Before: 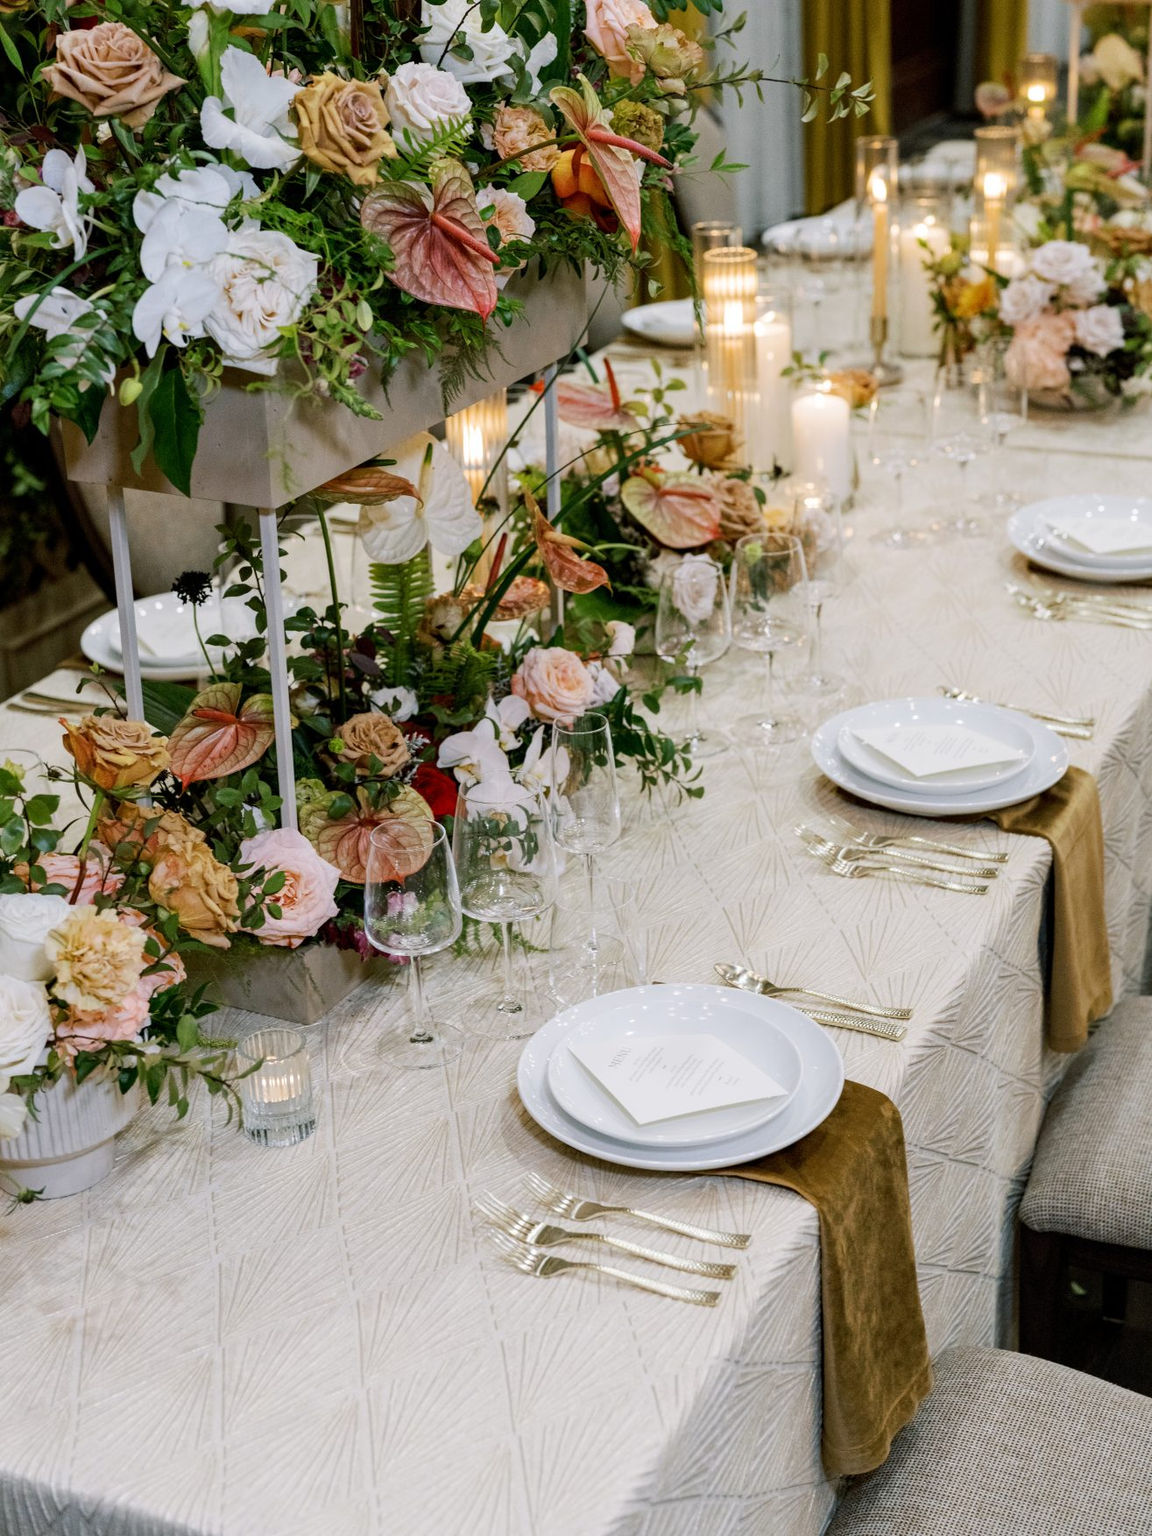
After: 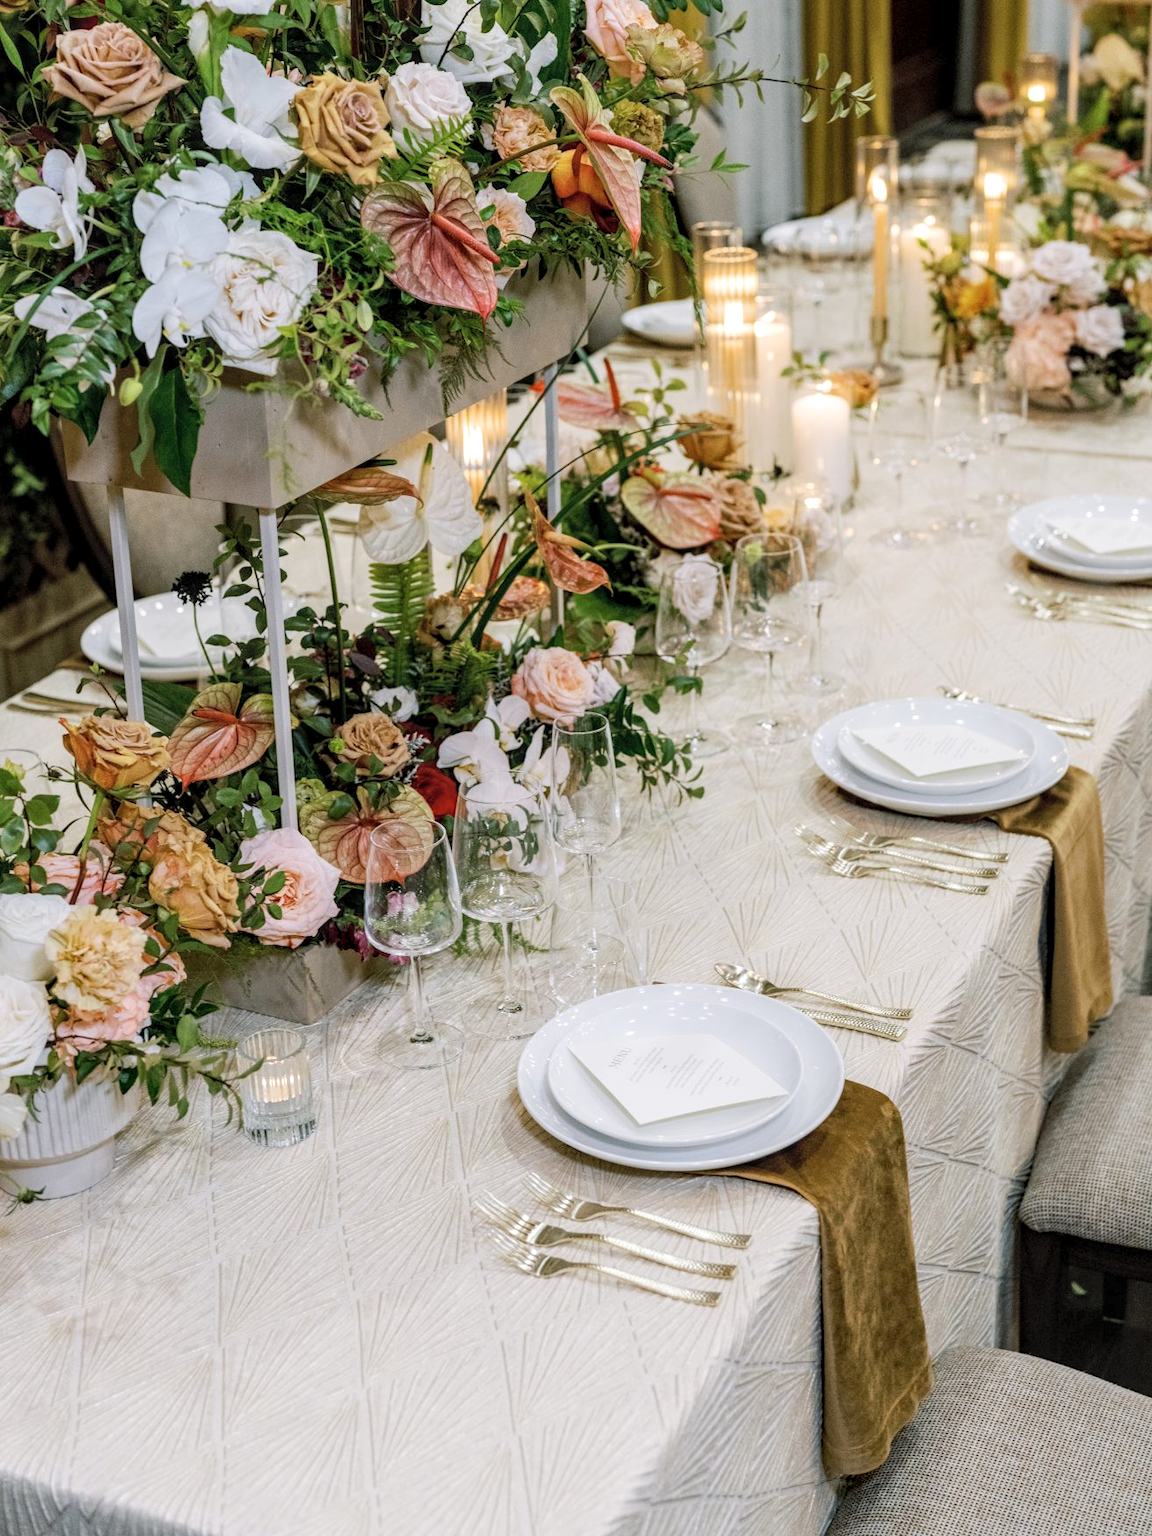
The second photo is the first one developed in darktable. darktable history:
contrast brightness saturation: brightness 0.116
local contrast: on, module defaults
